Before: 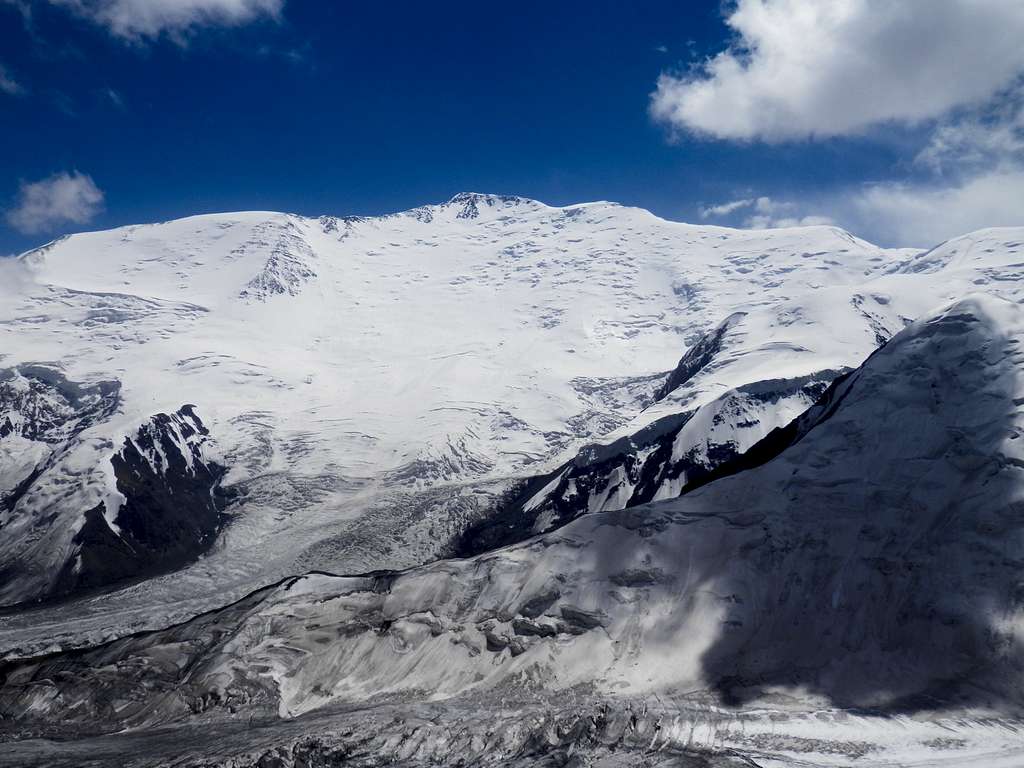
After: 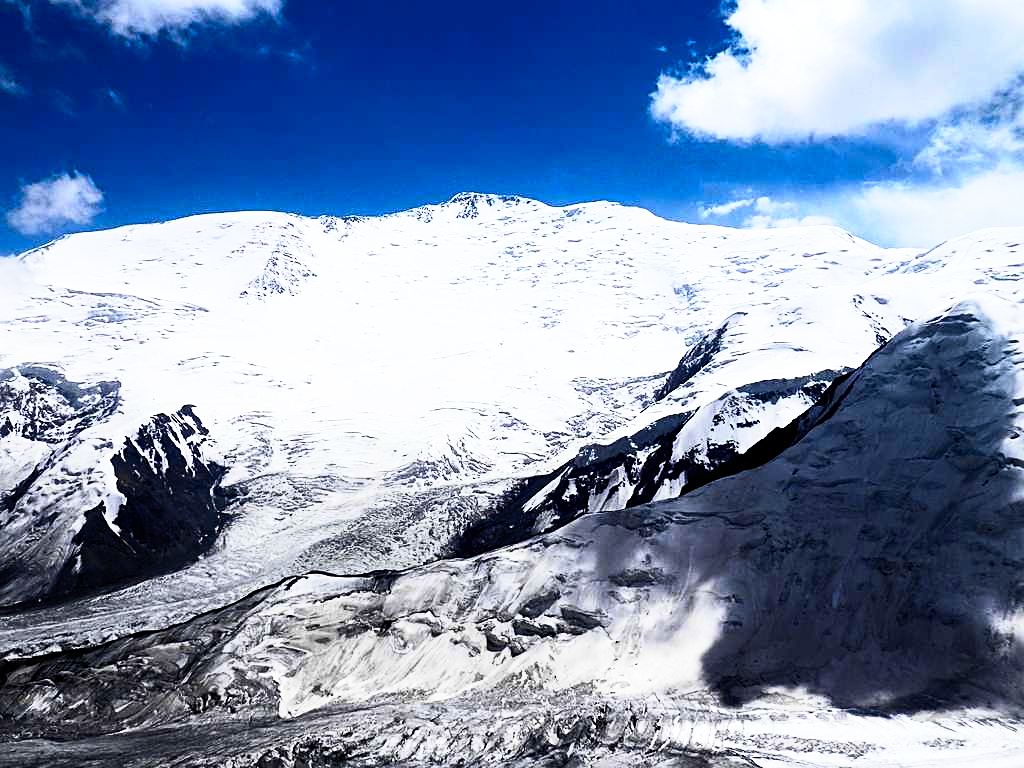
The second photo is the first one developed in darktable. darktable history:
tone equalizer: -8 EV -0.446 EV, -7 EV -0.403 EV, -6 EV -0.3 EV, -5 EV -0.22 EV, -3 EV 0.198 EV, -2 EV 0.305 EV, -1 EV 0.398 EV, +0 EV 0.417 EV, edges refinement/feathering 500, mask exposure compensation -1.57 EV, preserve details no
contrast brightness saturation: contrast 0.2, brightness 0.164, saturation 0.218
base curve: curves: ch0 [(0, 0) (0.005, 0.002) (0.193, 0.295) (0.399, 0.664) (0.75, 0.928) (1, 1)], preserve colors none
sharpen: on, module defaults
